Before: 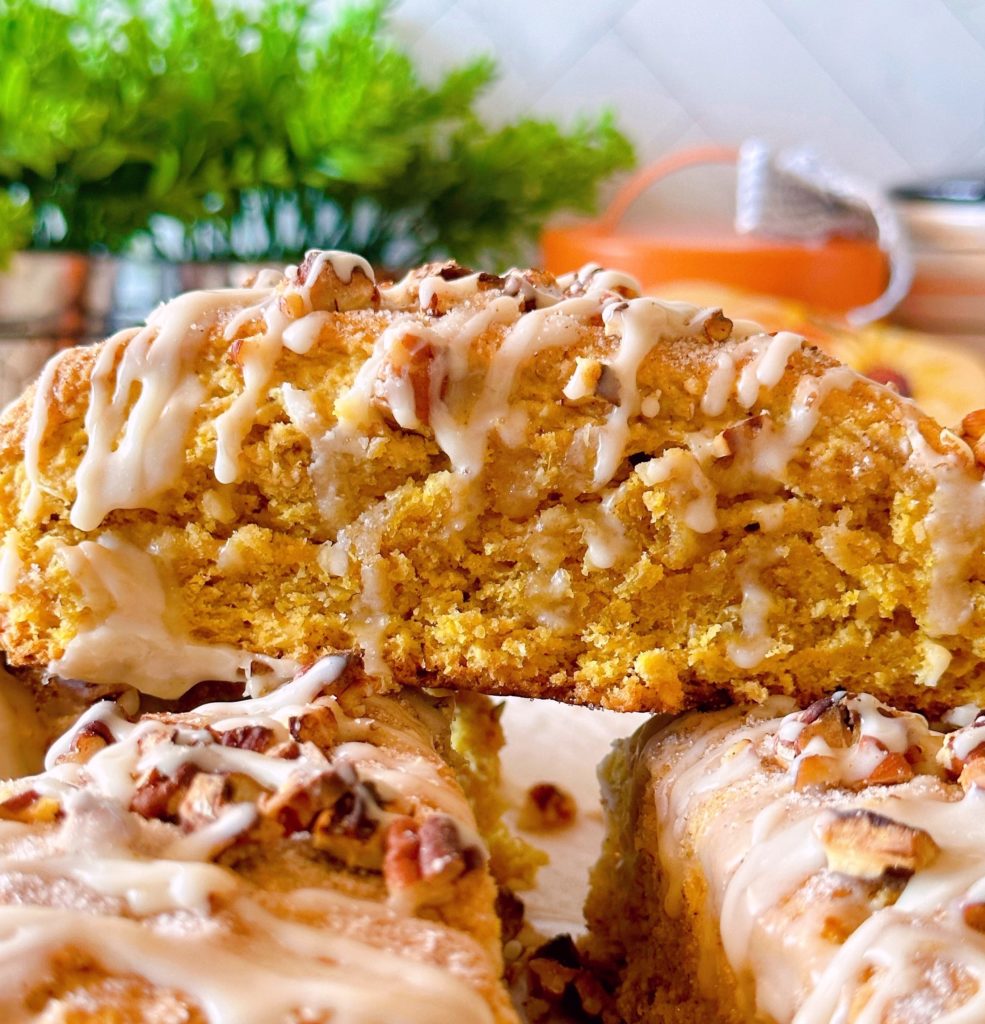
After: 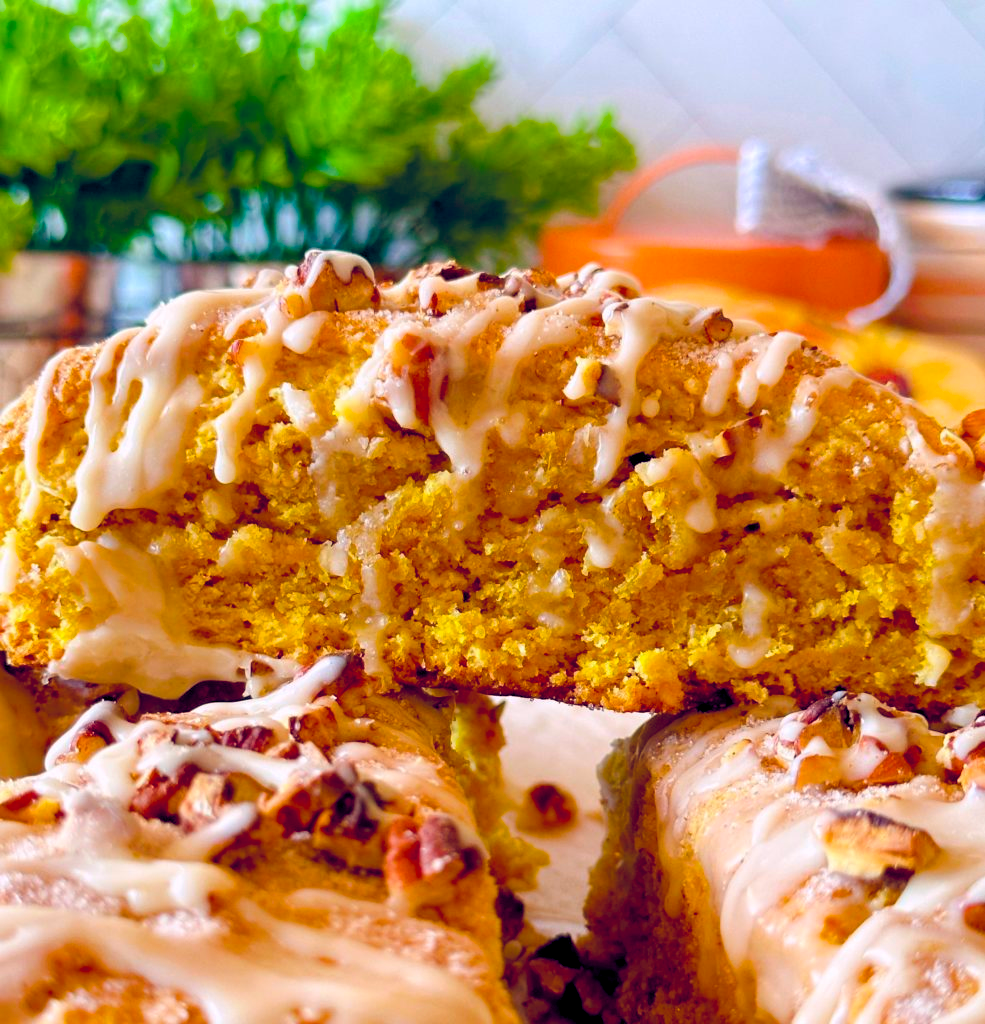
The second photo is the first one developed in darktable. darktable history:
color balance rgb: global offset › luminance -0.307%, global offset › chroma 0.313%, global offset › hue 260.92°, linear chroma grading › global chroma 14.349%, perceptual saturation grading › global saturation 29.86%, global vibrance 9.808%
